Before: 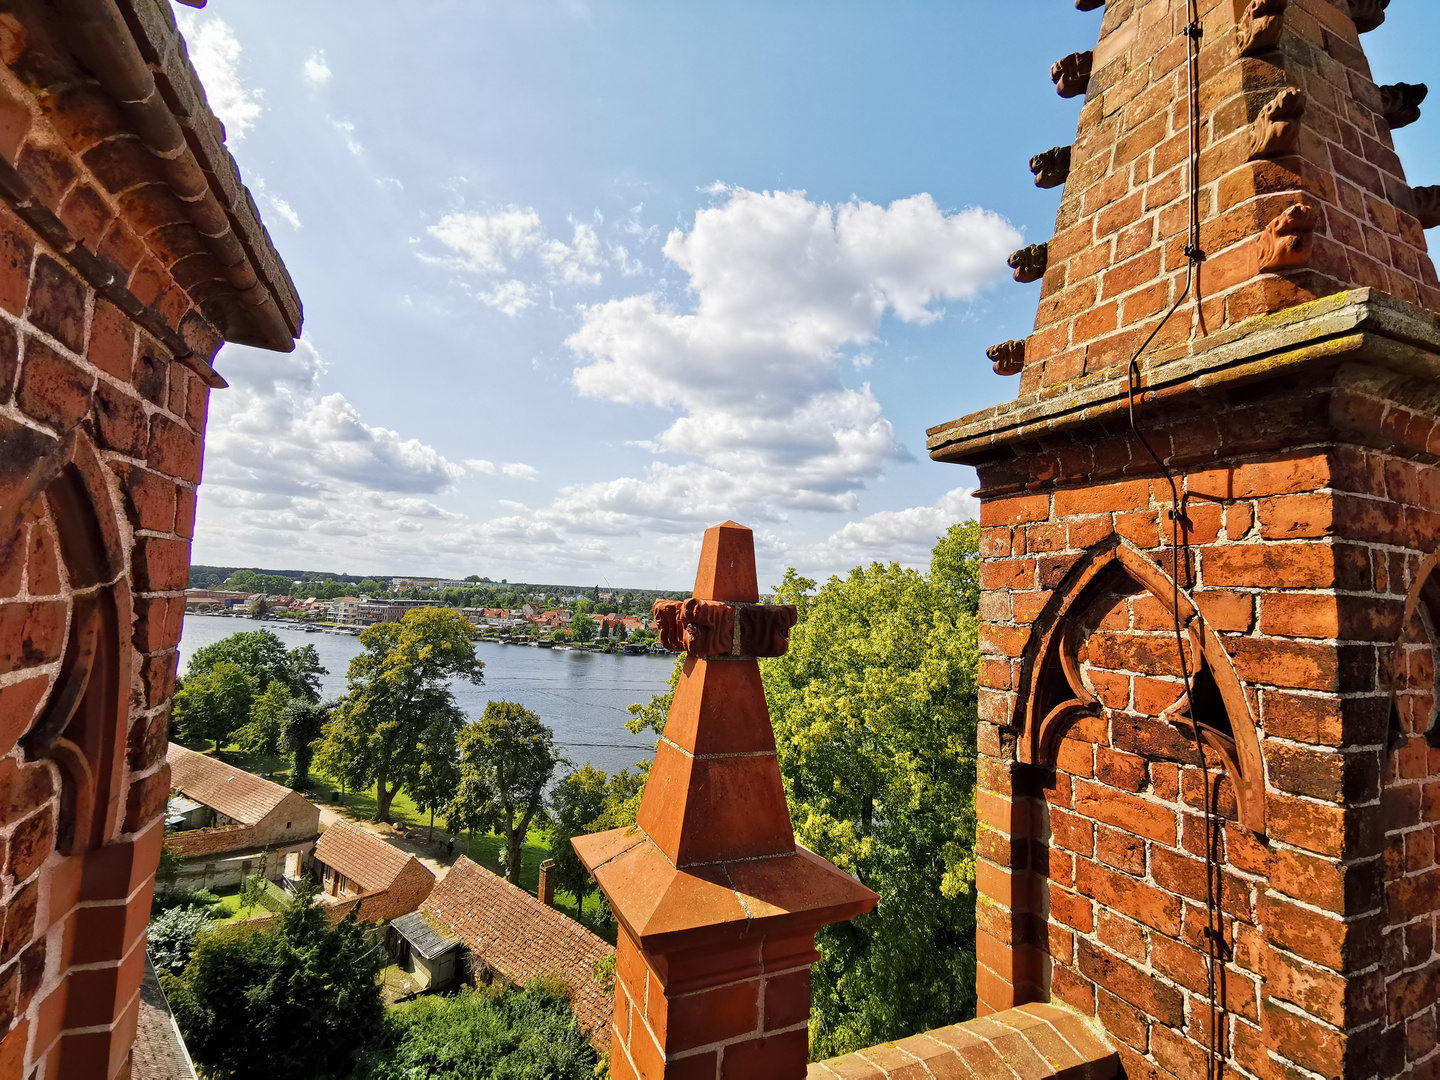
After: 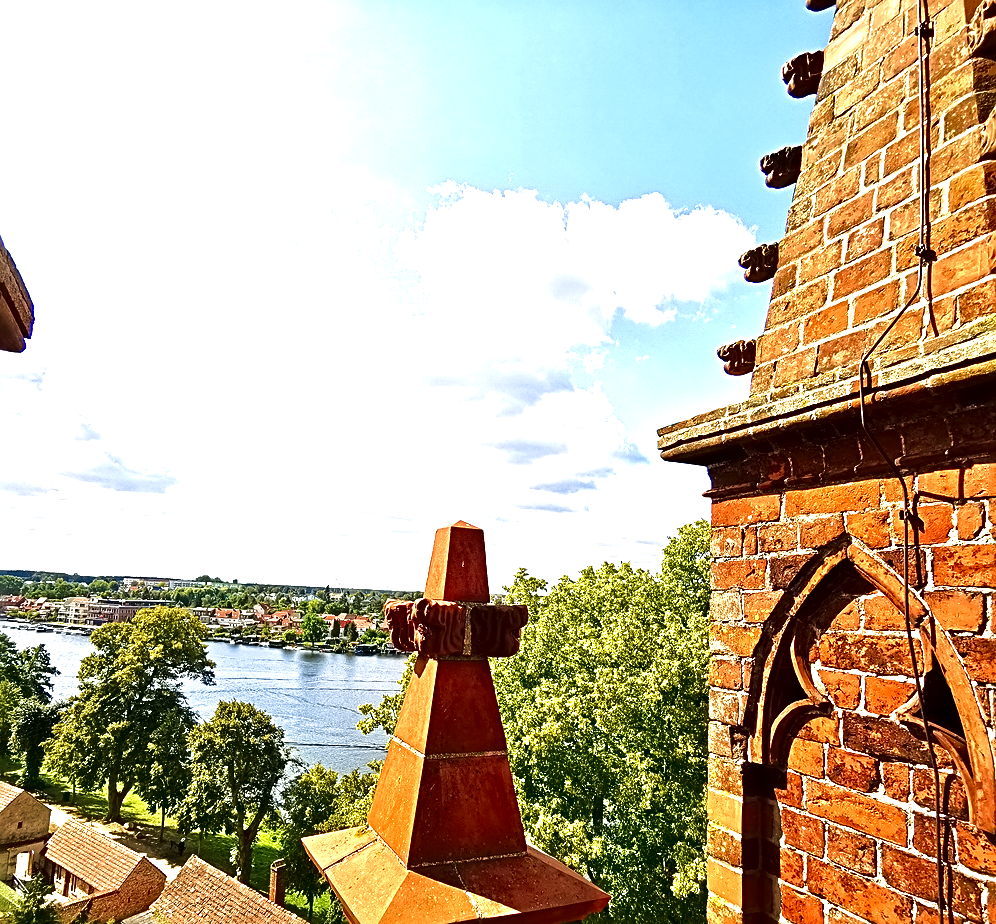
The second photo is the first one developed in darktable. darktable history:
crop: left 18.706%, right 12.091%, bottom 14.362%
velvia: strength 66.45%, mid-tones bias 0.965
contrast equalizer: y [[0.5 ×6], [0.5 ×6], [0.5 ×6], [0 ×6], [0, 0.039, 0.251, 0.29, 0.293, 0.292]]
exposure: exposure 1 EV, compensate highlight preservation false
sharpen: radius 2.698, amount 0.658
contrast brightness saturation: brightness -0.209, saturation 0.084
tone equalizer: edges refinement/feathering 500, mask exposure compensation -1.57 EV, preserve details no
